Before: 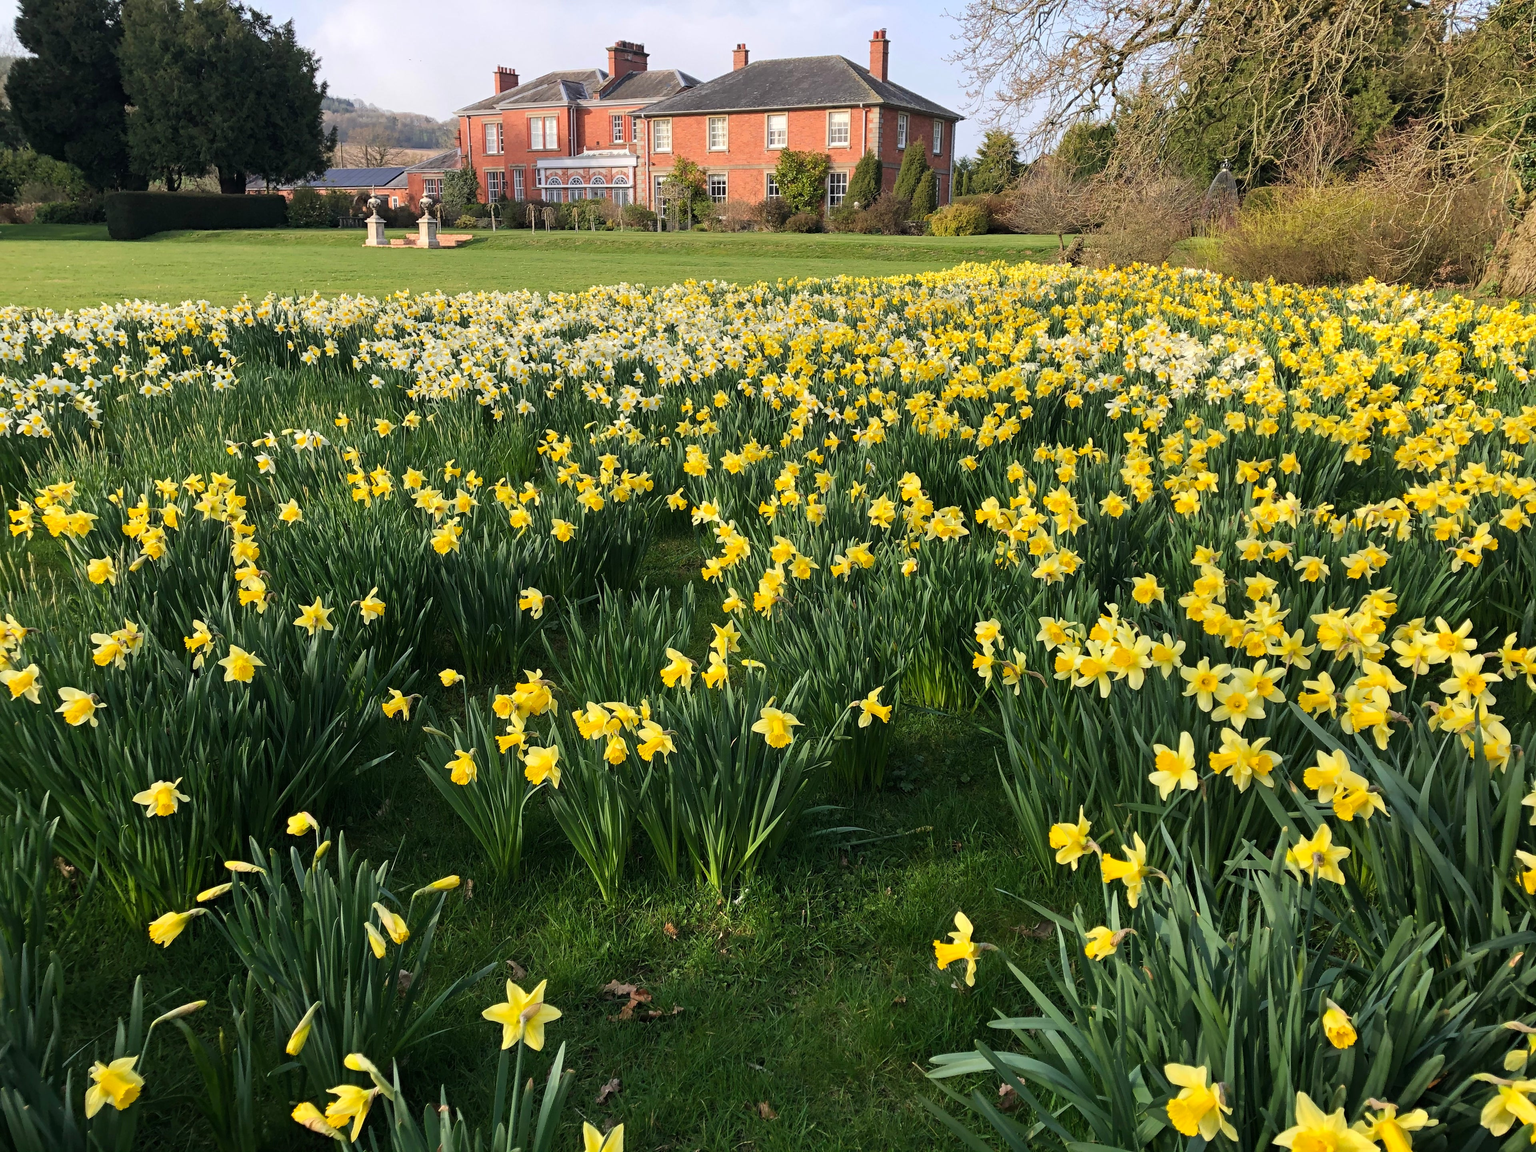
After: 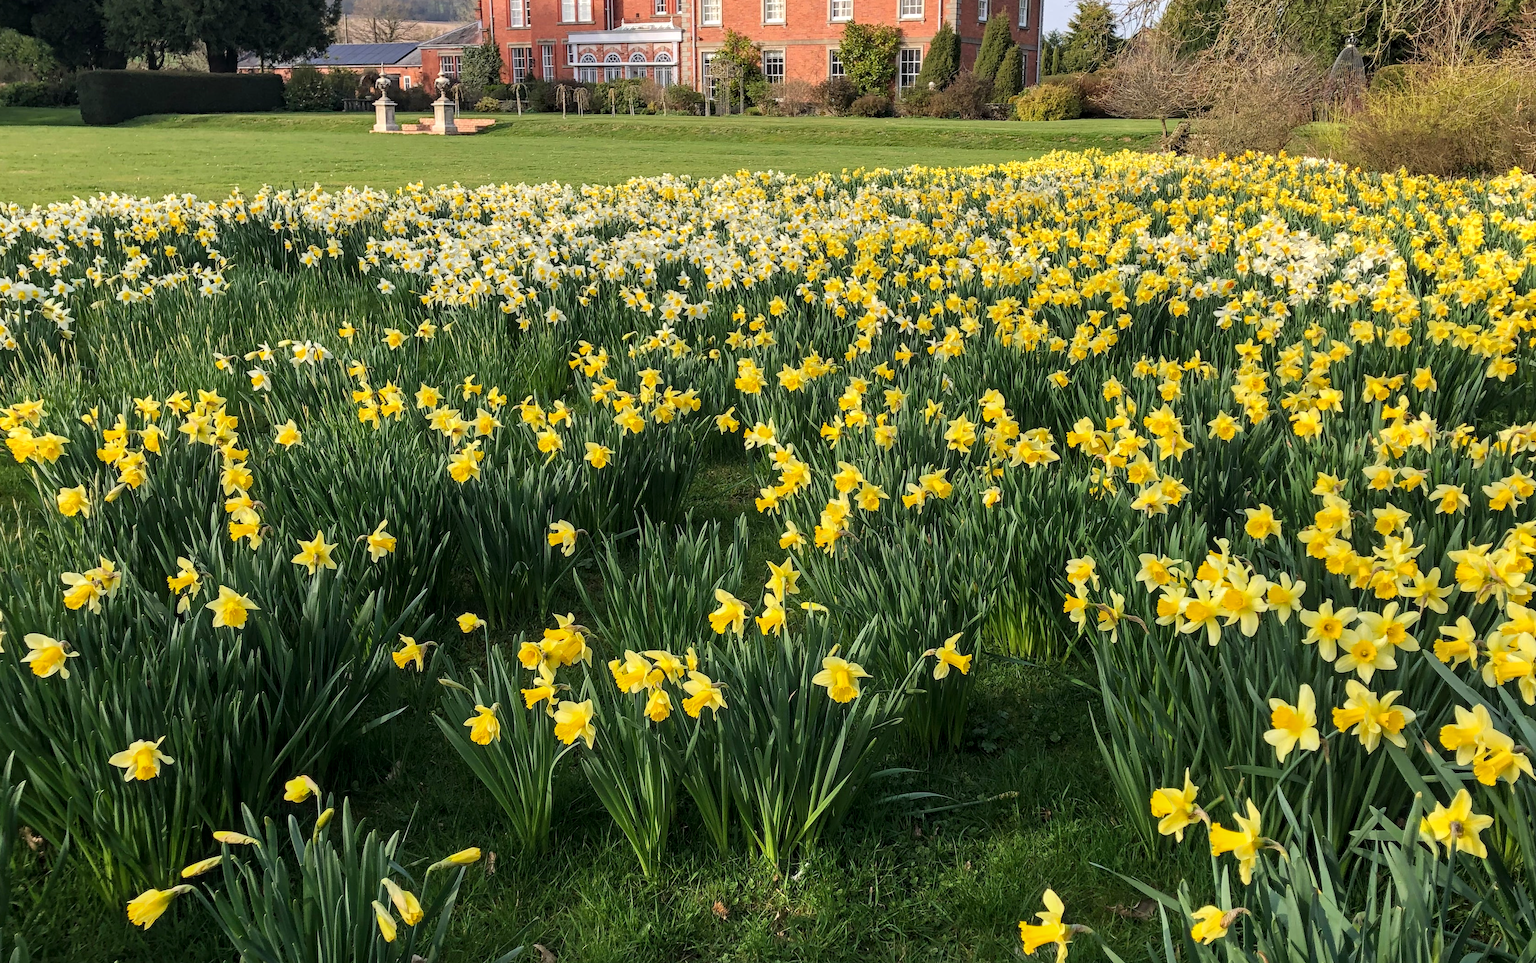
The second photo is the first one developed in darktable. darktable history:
local contrast: on, module defaults
crop and rotate: left 2.425%, top 11.305%, right 9.6%, bottom 15.08%
